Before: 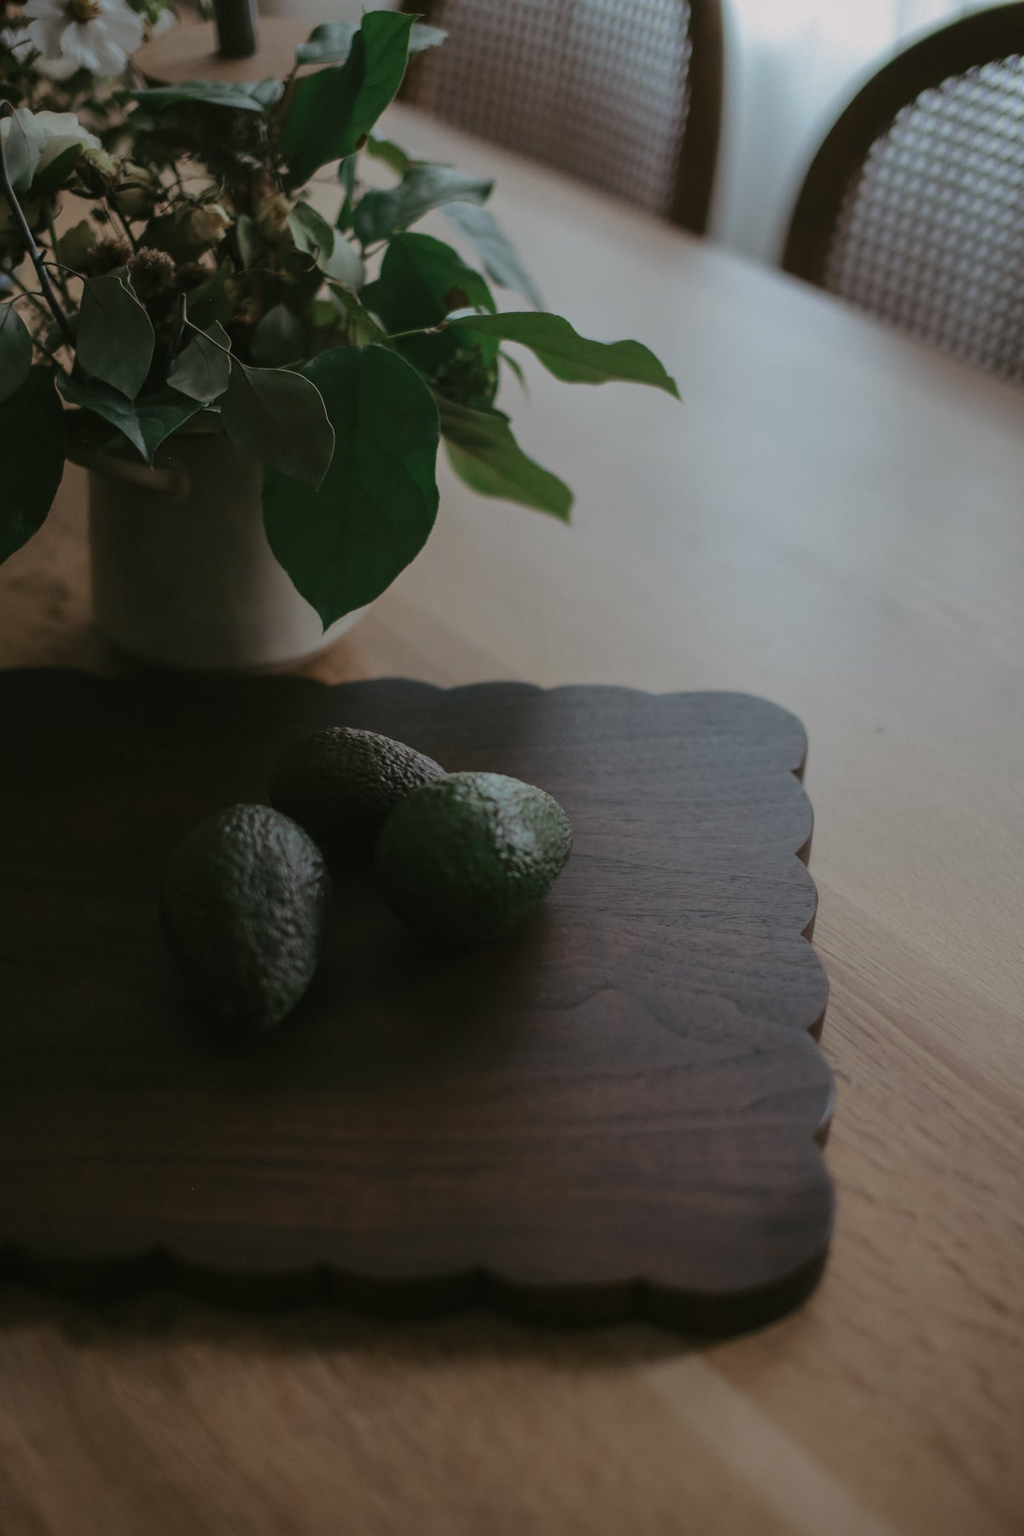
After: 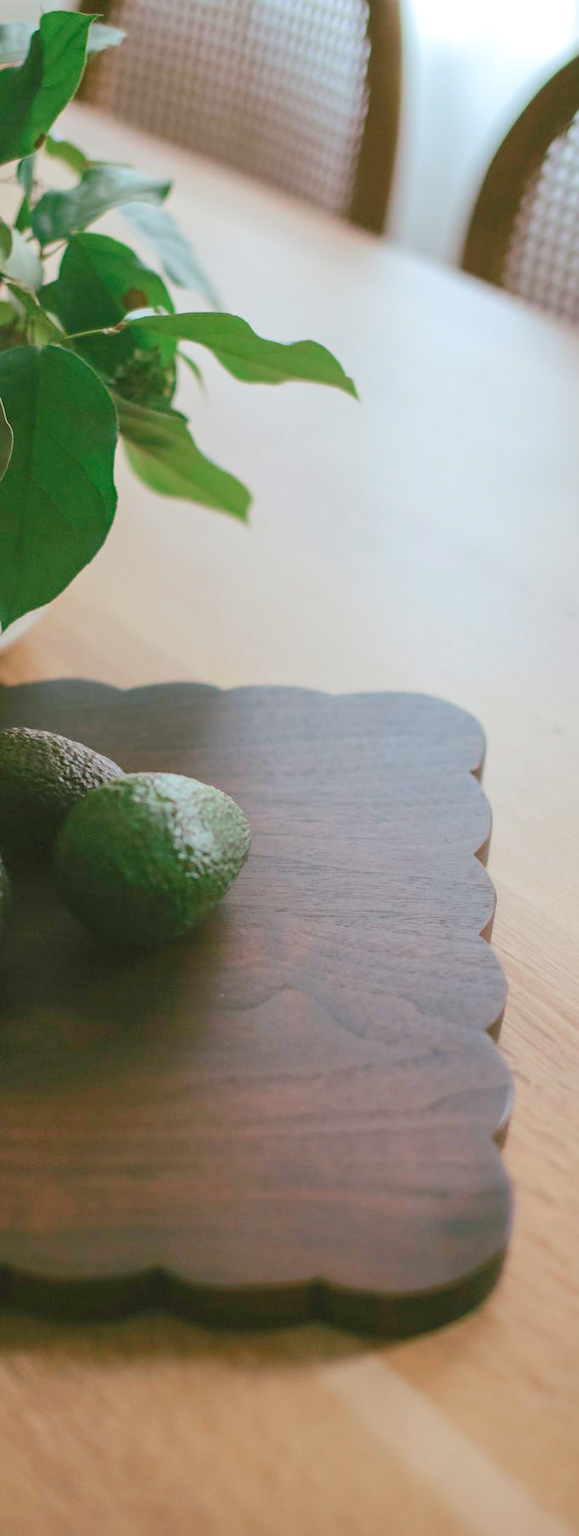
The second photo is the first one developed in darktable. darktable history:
levels: levels [0.008, 0.318, 0.836]
crop: left 31.458%, top 0%, right 11.876%
